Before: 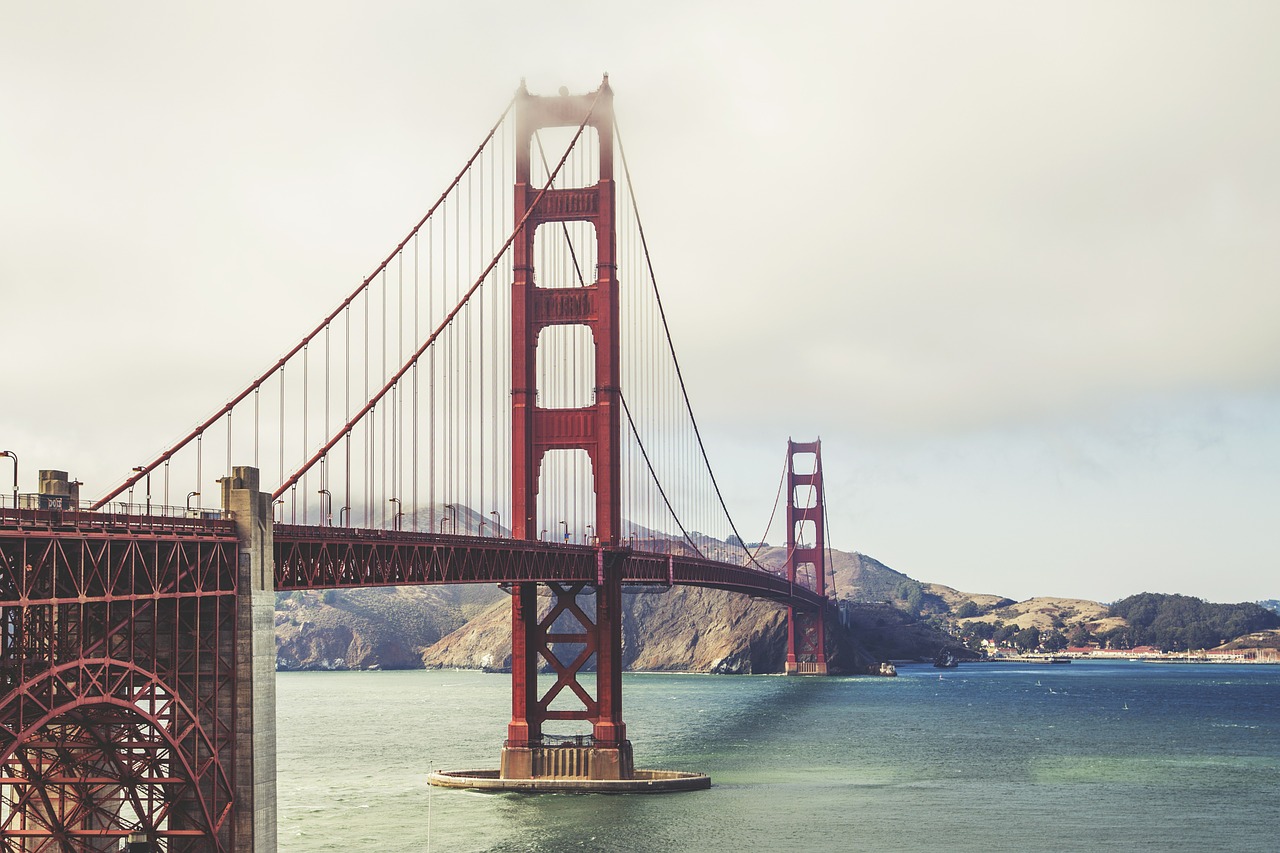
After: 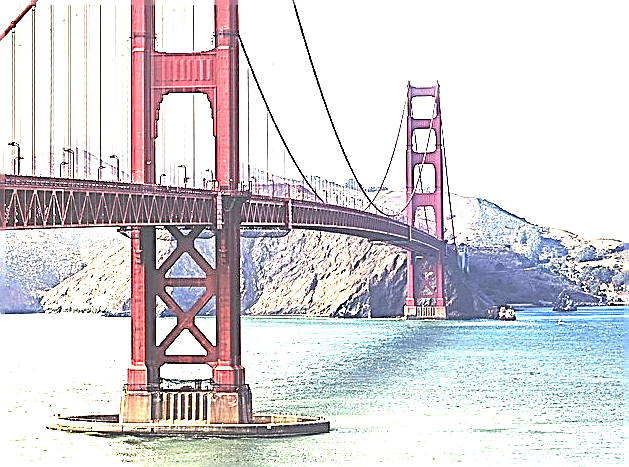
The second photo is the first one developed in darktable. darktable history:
exposure: black level correction 0, exposure 2.111 EV, compensate highlight preservation false
crop: left 29.785%, top 41.742%, right 21.058%, bottom 3.508%
sharpen: amount 1.989
tone equalizer: on, module defaults
